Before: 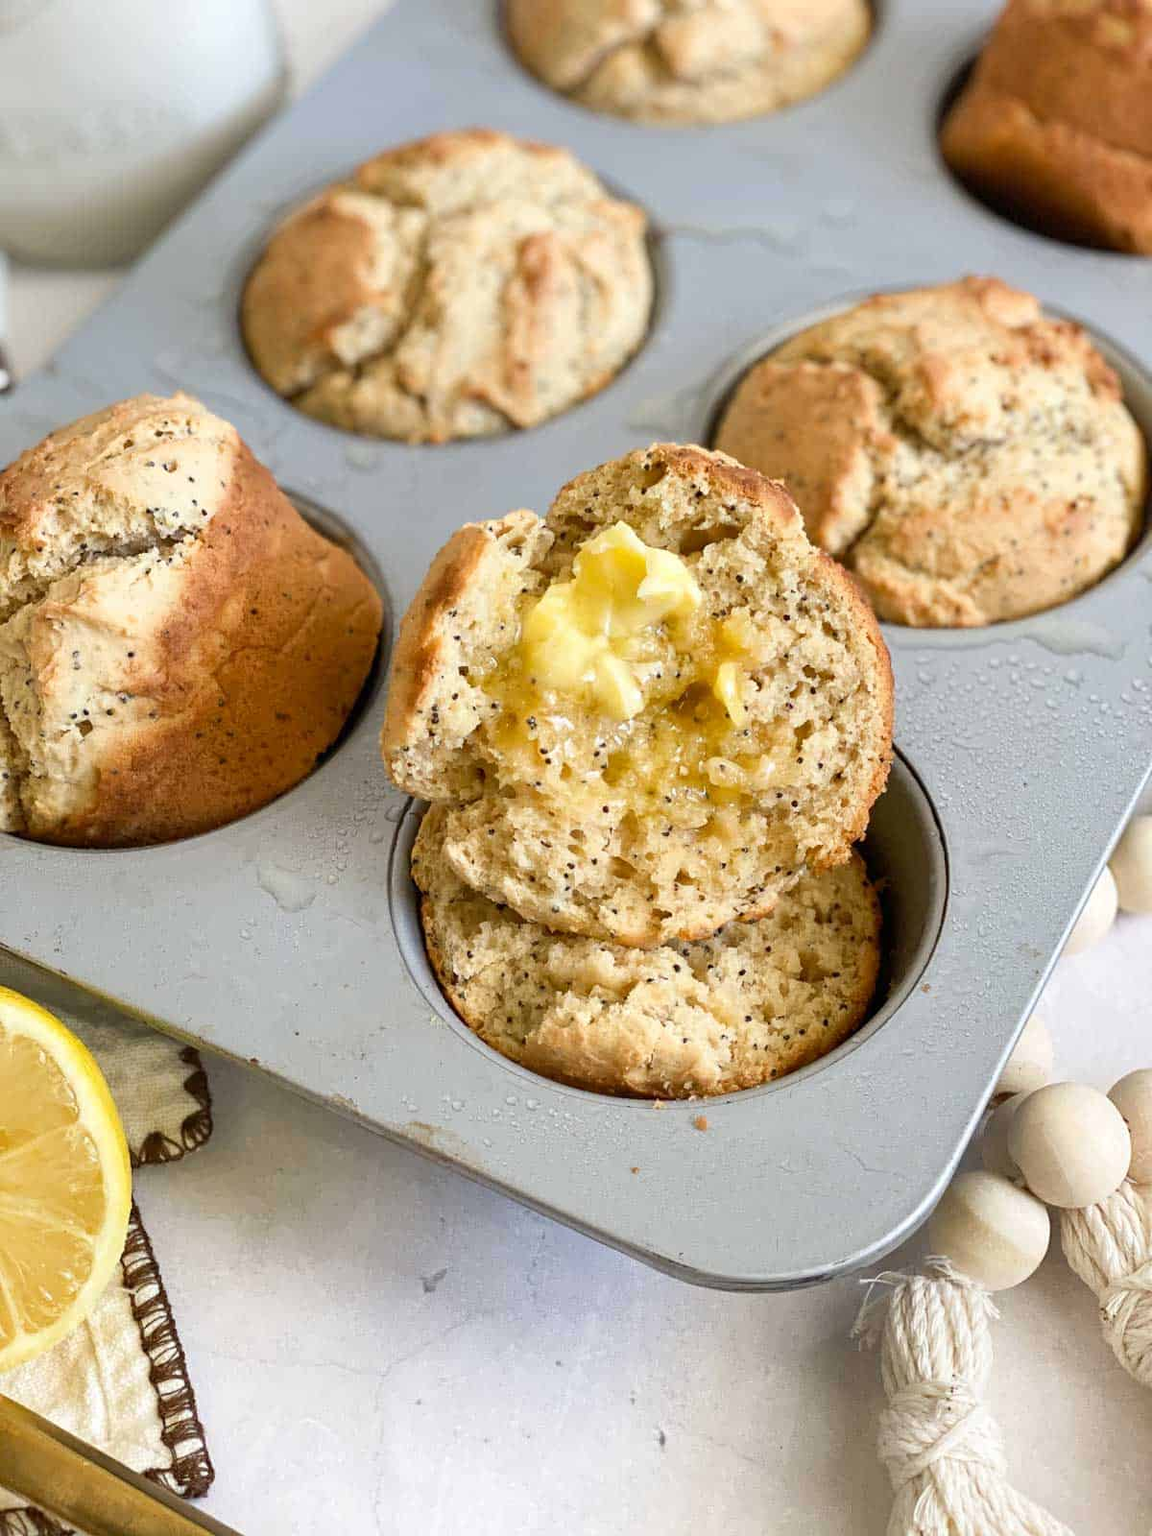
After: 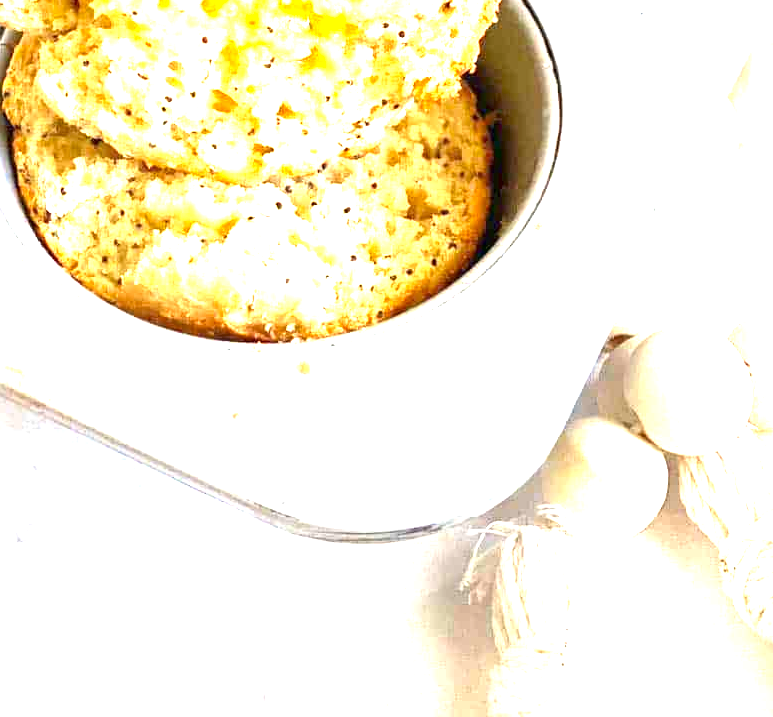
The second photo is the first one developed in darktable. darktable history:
exposure: exposure 2.25 EV, compensate highlight preservation false
crop and rotate: left 35.509%, top 50.238%, bottom 4.934%
vibrance: on, module defaults
